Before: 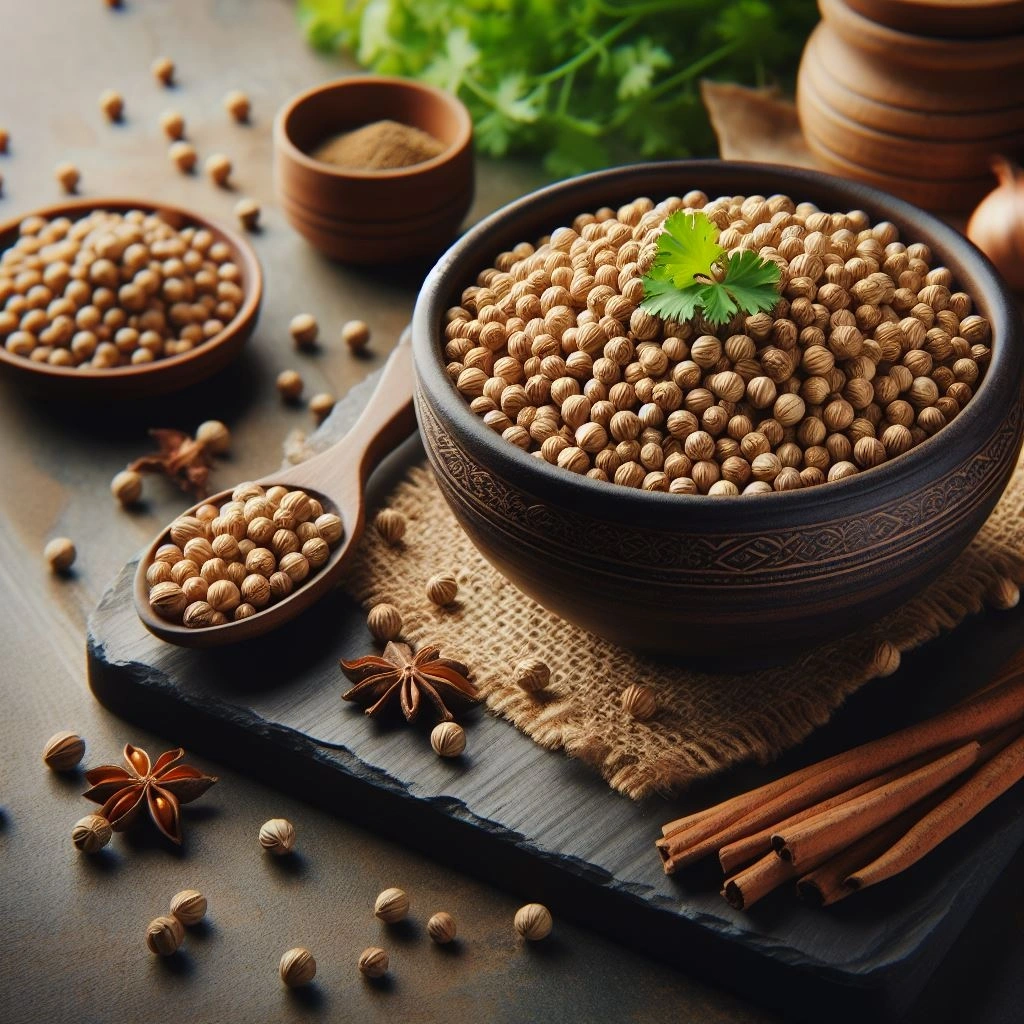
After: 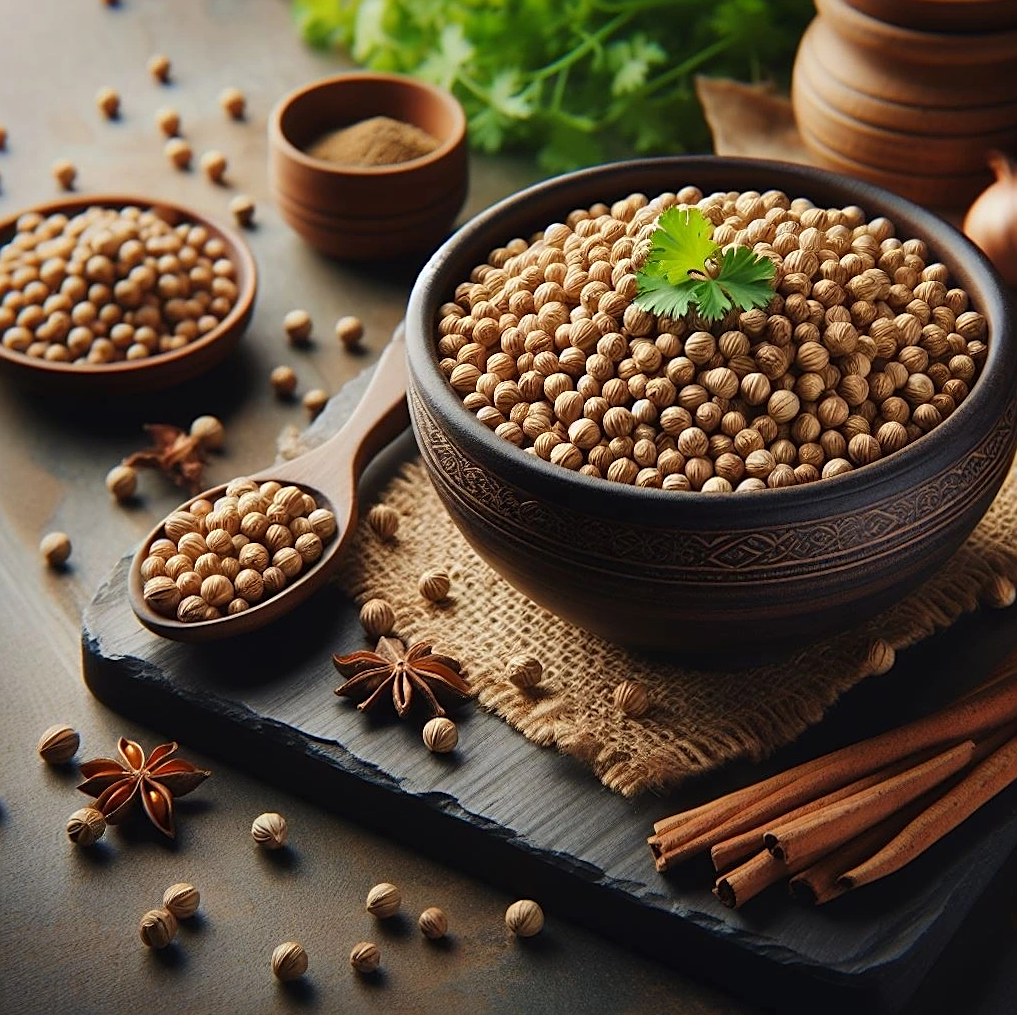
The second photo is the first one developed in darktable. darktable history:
rotate and perspective: rotation 0.192°, lens shift (horizontal) -0.015, crop left 0.005, crop right 0.996, crop top 0.006, crop bottom 0.99
sharpen: on, module defaults
